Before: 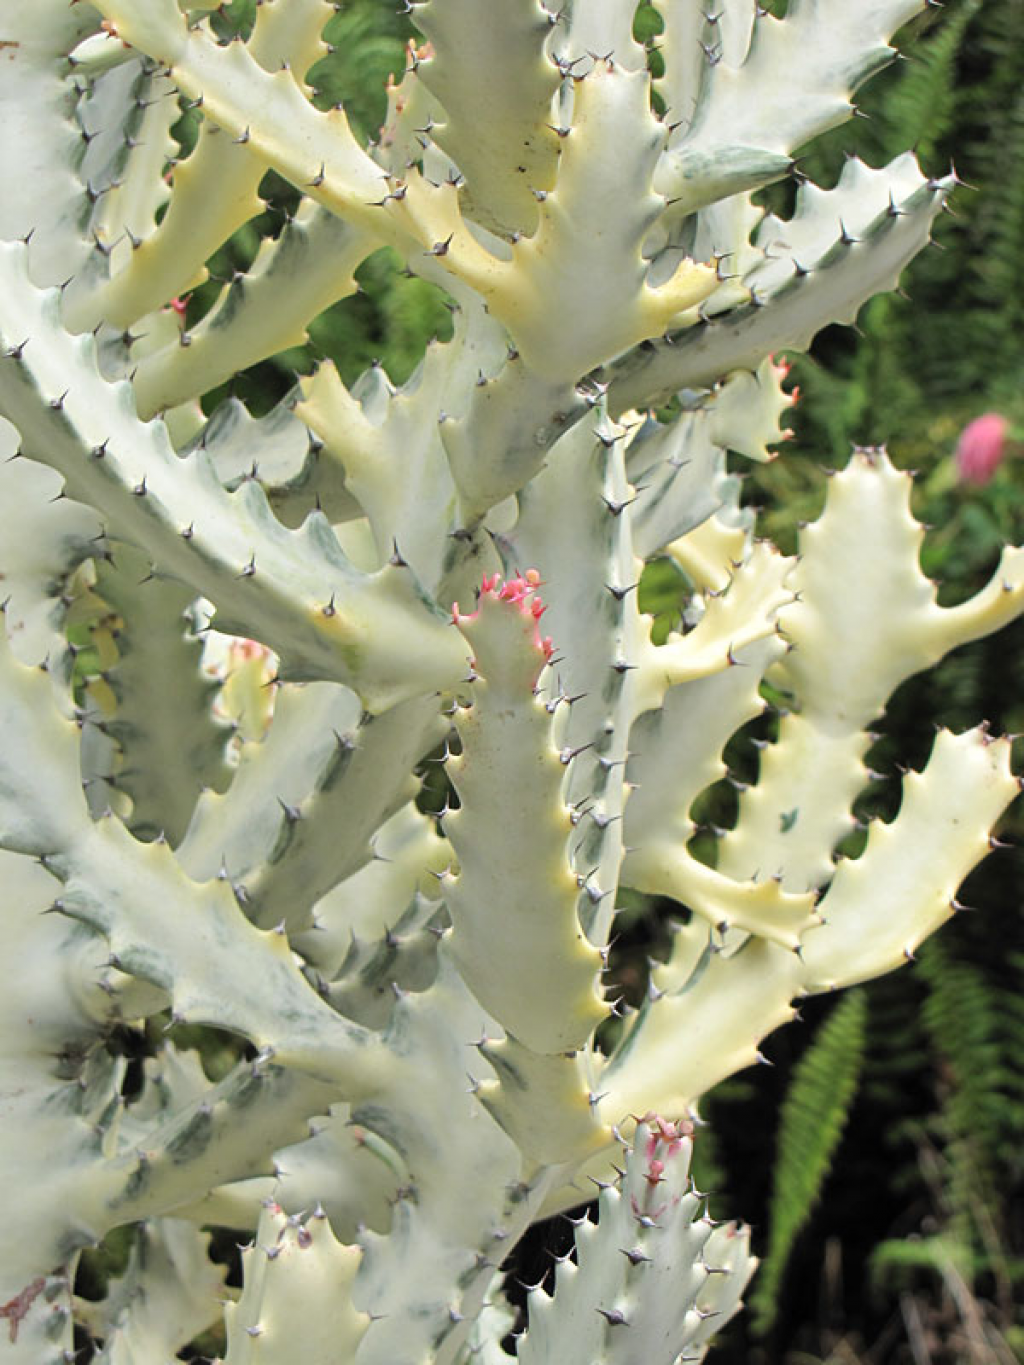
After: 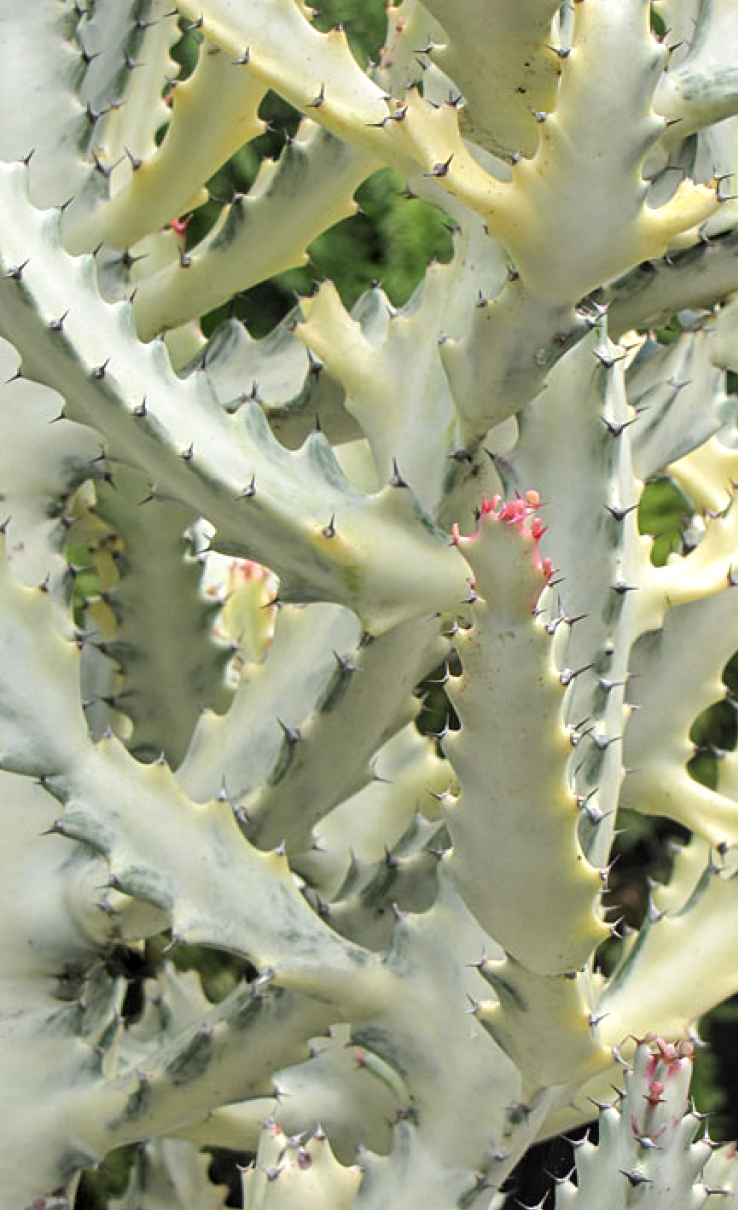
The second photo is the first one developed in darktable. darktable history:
local contrast: on, module defaults
crop: top 5.813%, right 27.866%, bottom 5.5%
